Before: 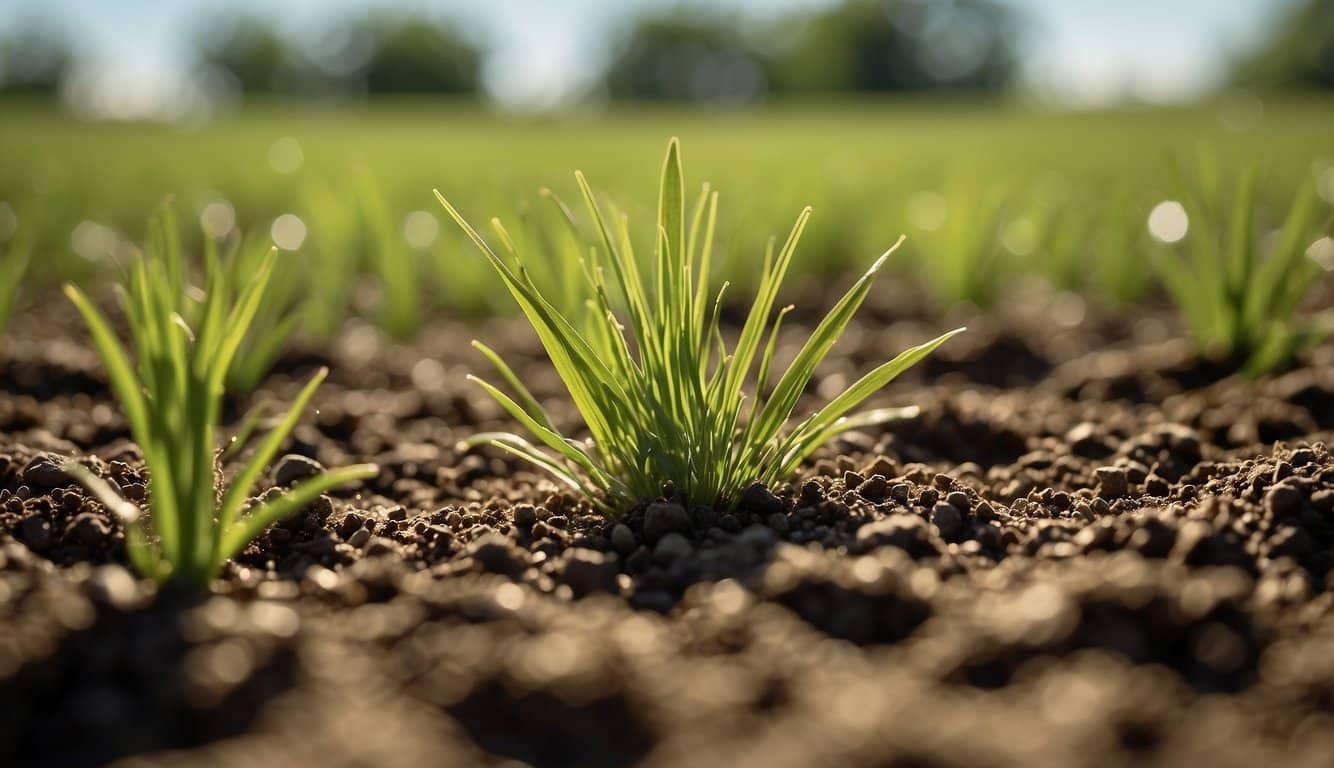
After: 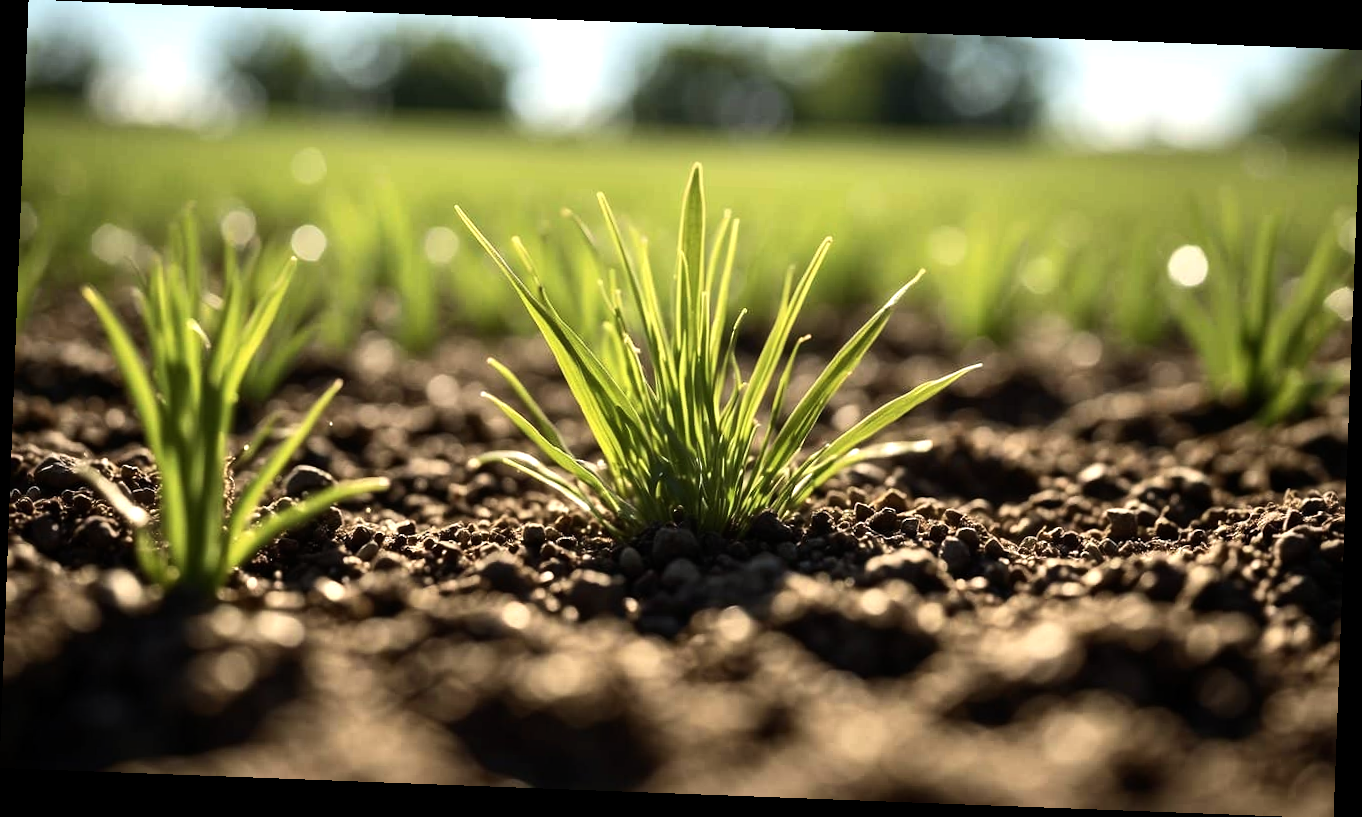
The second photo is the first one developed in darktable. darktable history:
rotate and perspective: rotation 2.17°, automatic cropping off
contrast brightness saturation: contrast 0.05
tone equalizer: -8 EV -0.75 EV, -7 EV -0.7 EV, -6 EV -0.6 EV, -5 EV -0.4 EV, -3 EV 0.4 EV, -2 EV 0.6 EV, -1 EV 0.7 EV, +0 EV 0.75 EV, edges refinement/feathering 500, mask exposure compensation -1.57 EV, preserve details no
exposure: compensate highlight preservation false
